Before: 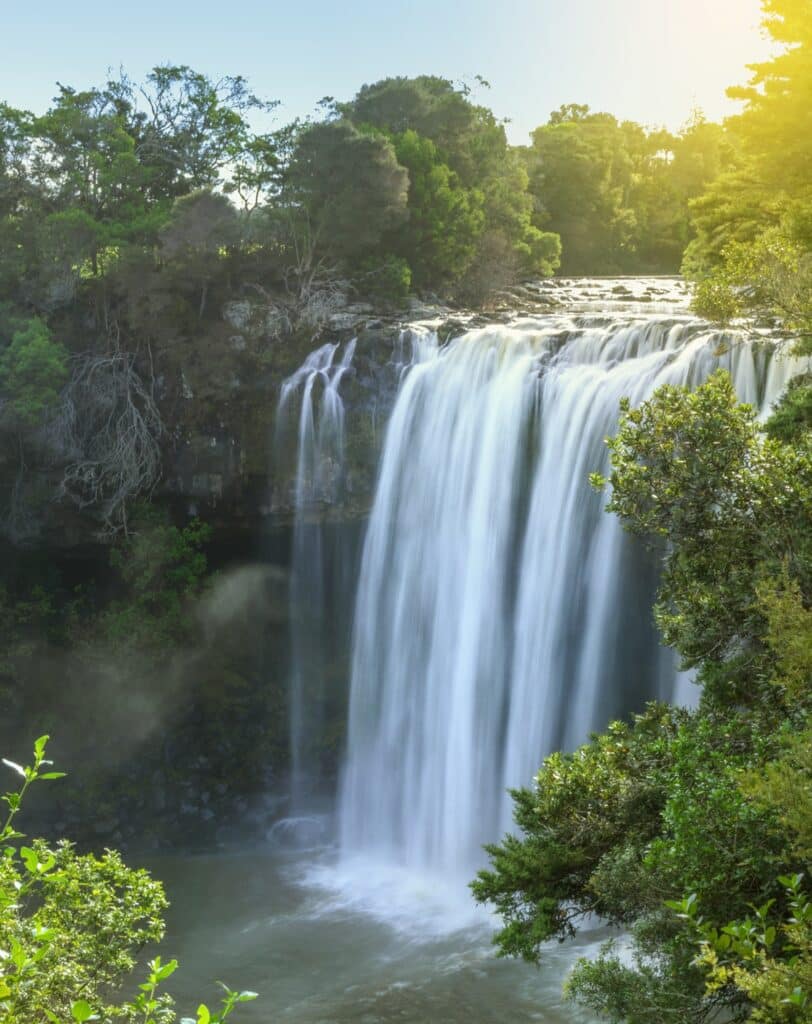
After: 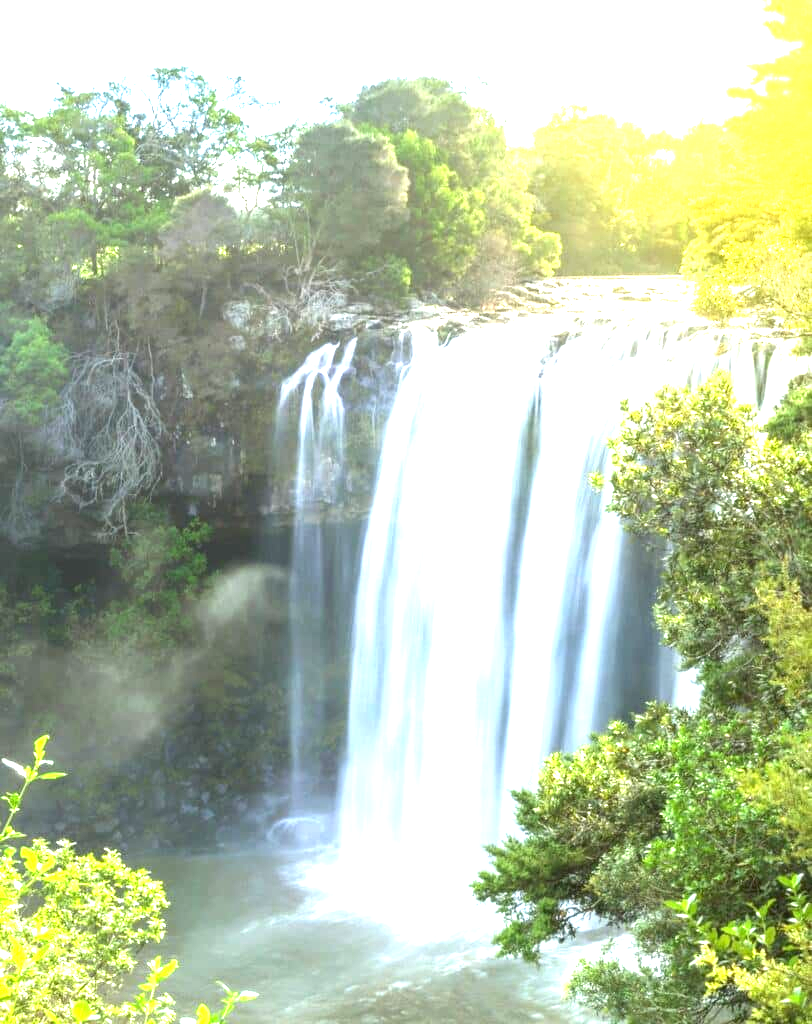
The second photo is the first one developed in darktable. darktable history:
exposure: black level correction 0, exposure 1.999 EV, compensate highlight preservation false
